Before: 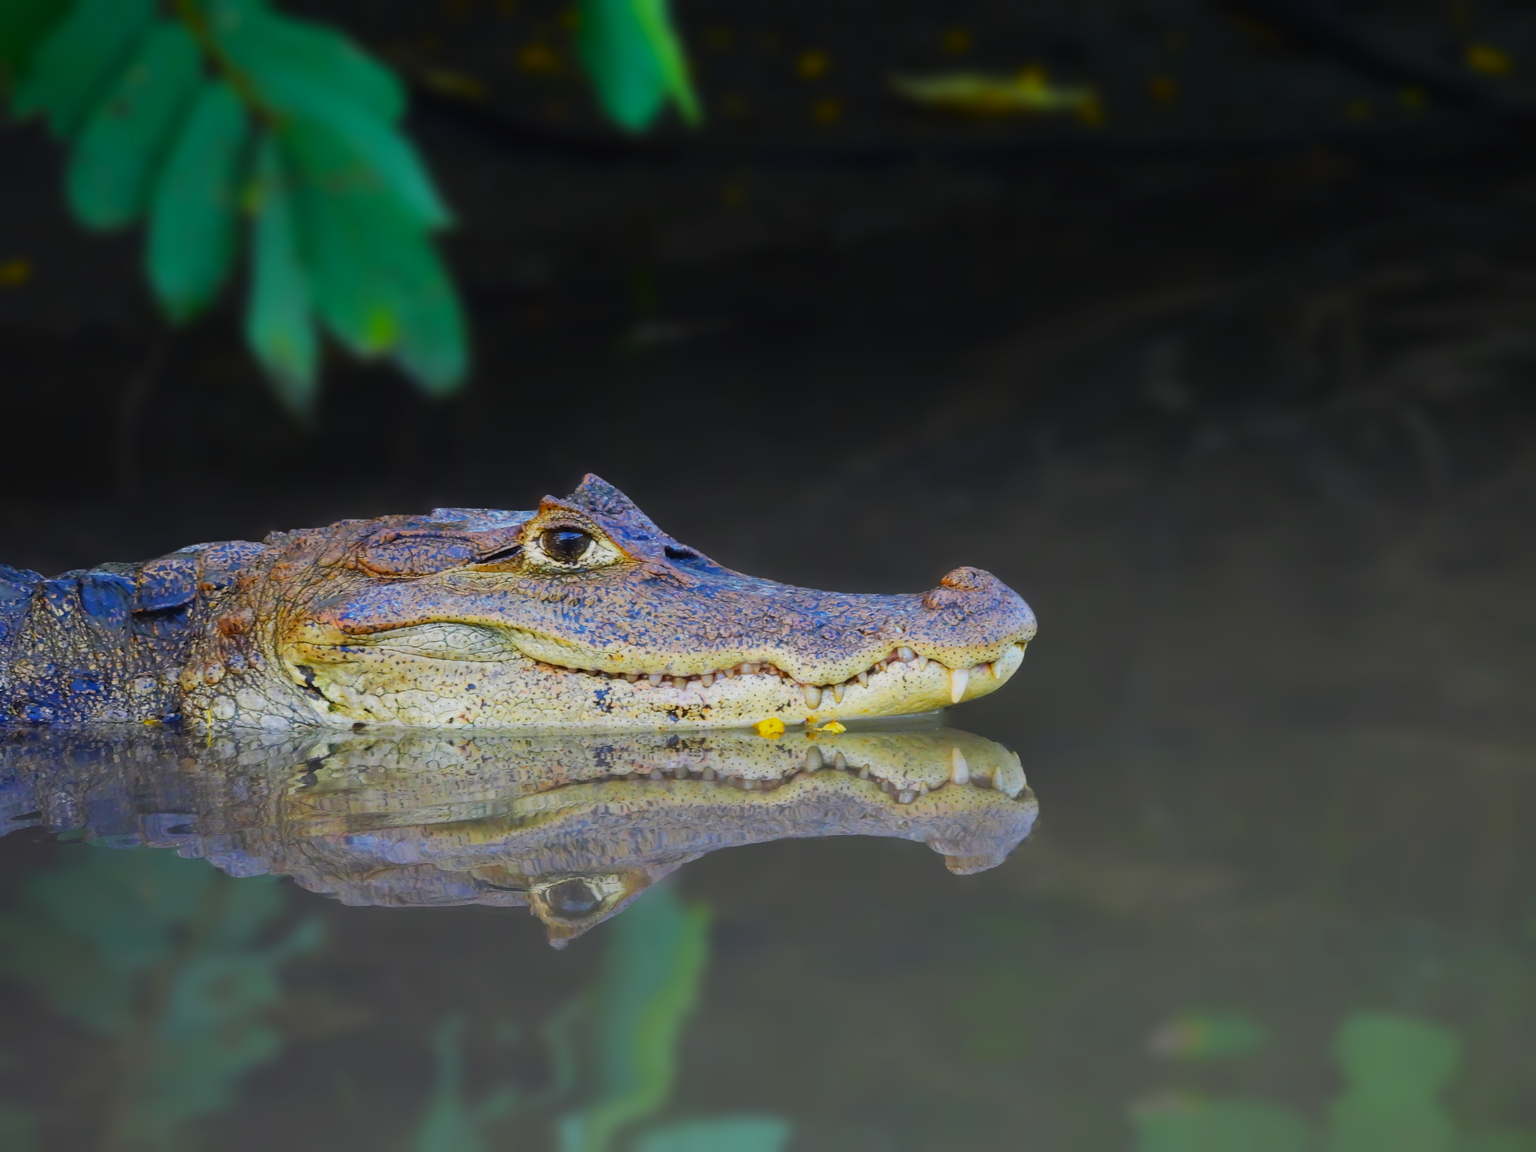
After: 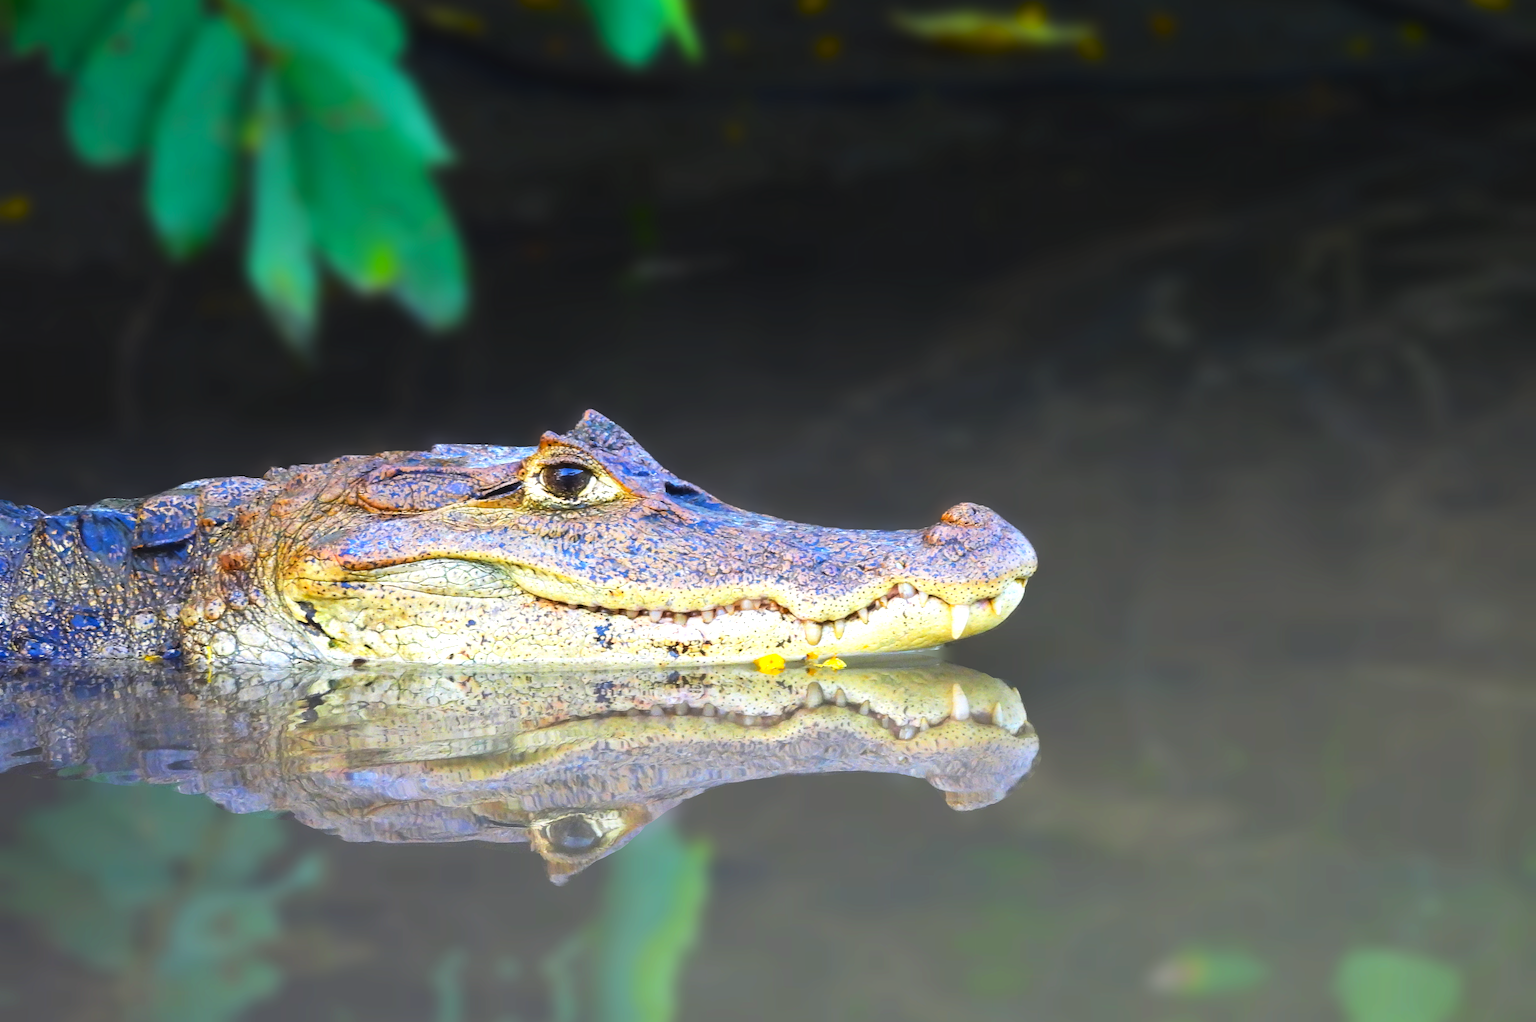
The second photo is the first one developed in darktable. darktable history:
crop and rotate: top 5.609%, bottom 5.609%
contrast brightness saturation: contrast 0.08, saturation 0.02
exposure: black level correction 0, exposure 1 EV, compensate exposure bias true, compensate highlight preservation false
